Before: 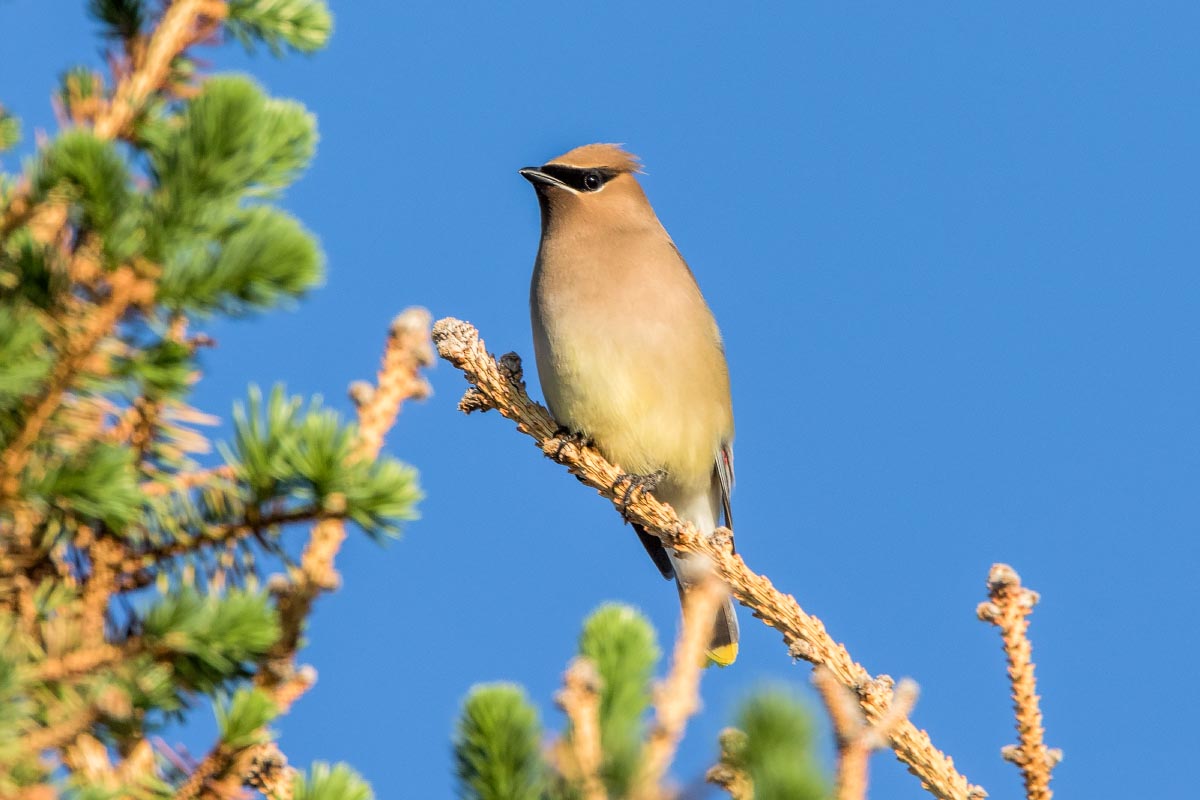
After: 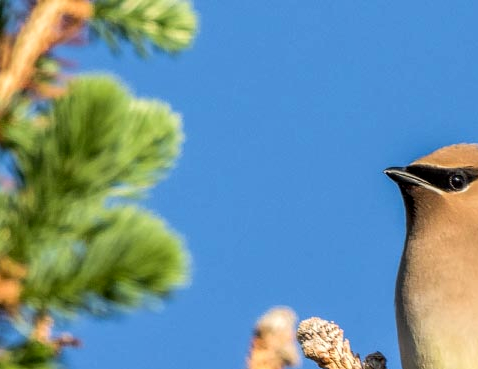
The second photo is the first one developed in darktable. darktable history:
local contrast: on, module defaults
crop and rotate: left 11.313%, top 0.056%, right 48.808%, bottom 53.809%
